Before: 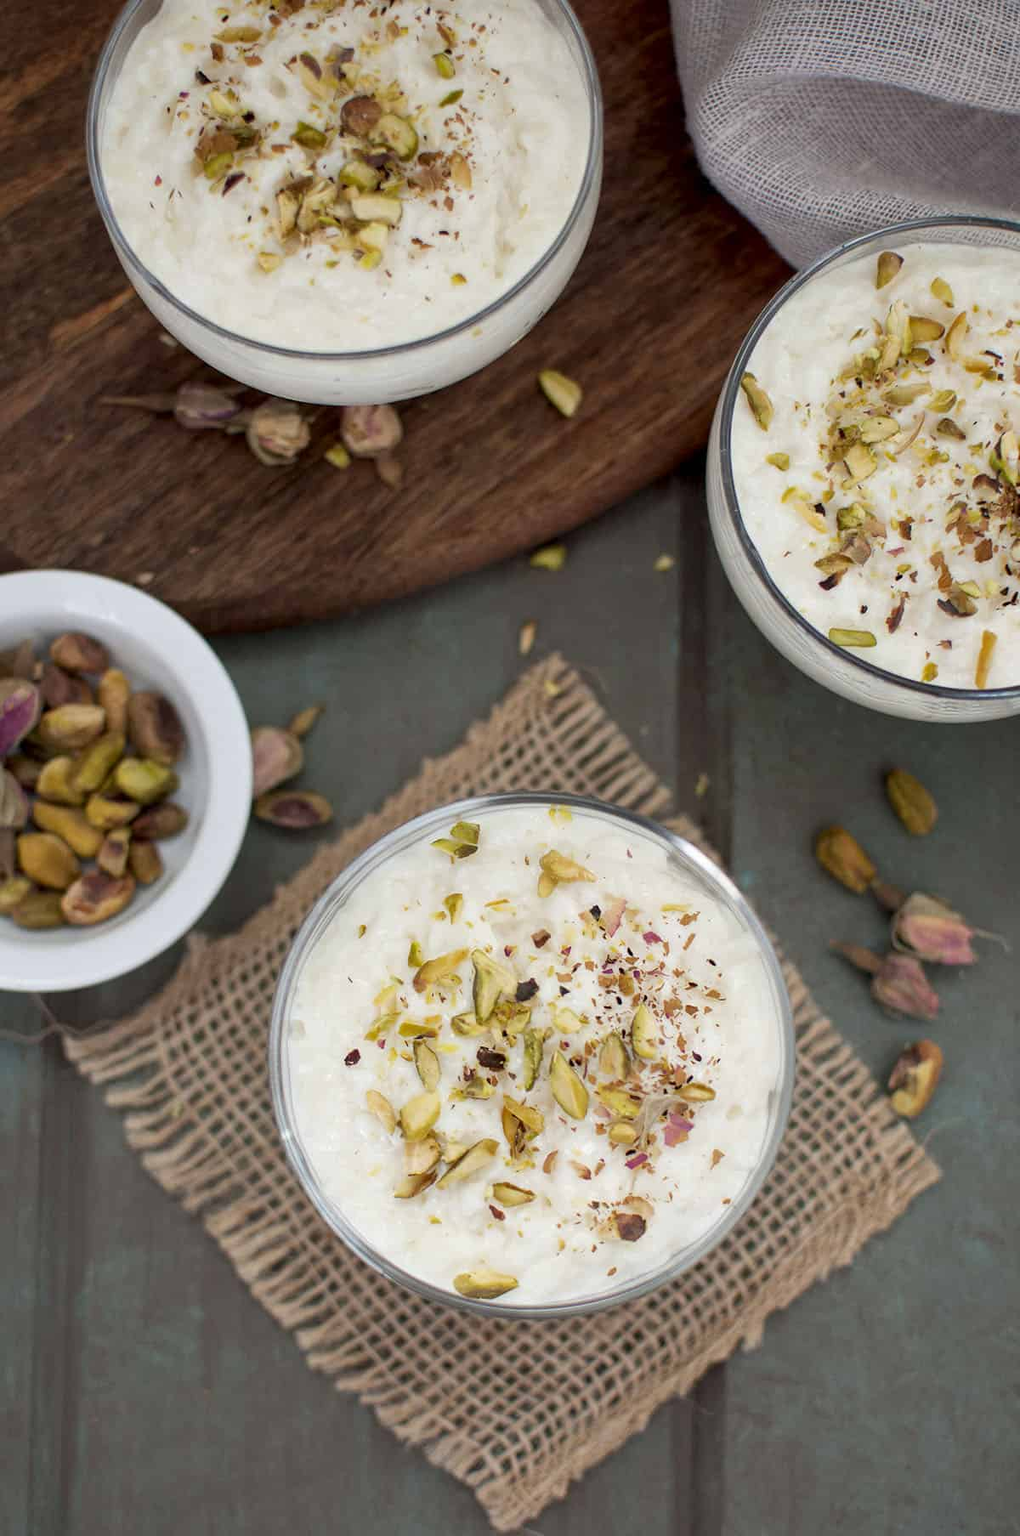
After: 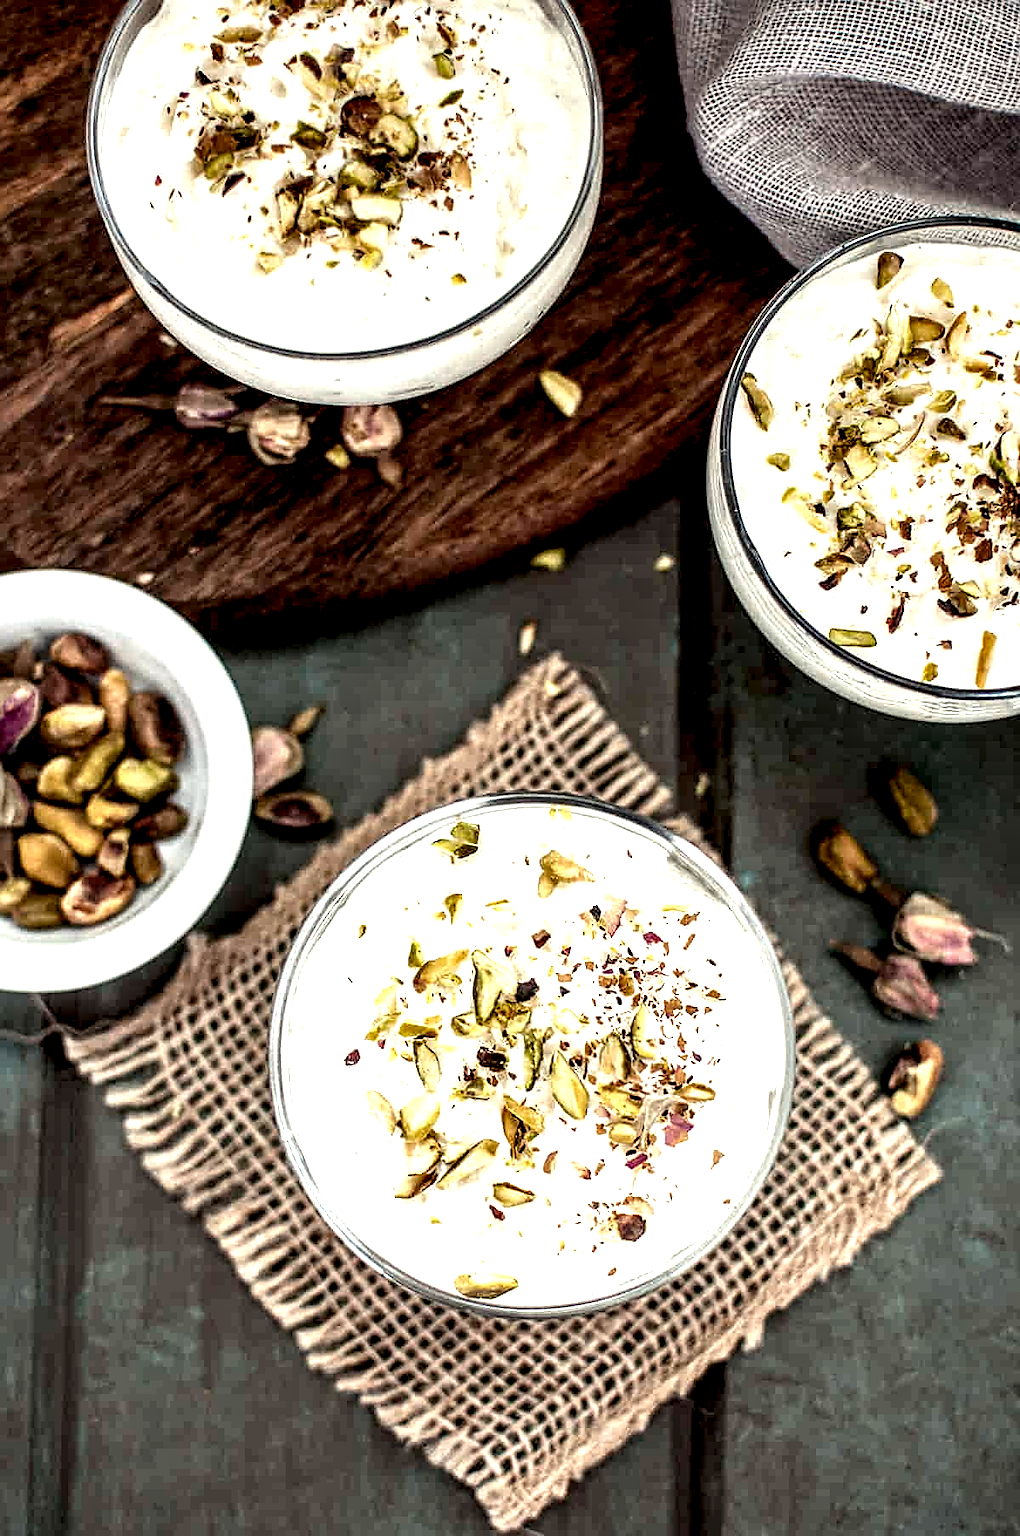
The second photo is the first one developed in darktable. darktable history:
color balance rgb: highlights gain › luminance 5.898%, highlights gain › chroma 2.563%, highlights gain › hue 93.12°, linear chroma grading › shadows -1.809%, linear chroma grading › highlights -14.175%, linear chroma grading › global chroma -9.637%, linear chroma grading › mid-tones -10.043%, perceptual saturation grading › global saturation 29.567%
local contrast: highlights 111%, shadows 43%, detail 293%
sharpen: on, module defaults
